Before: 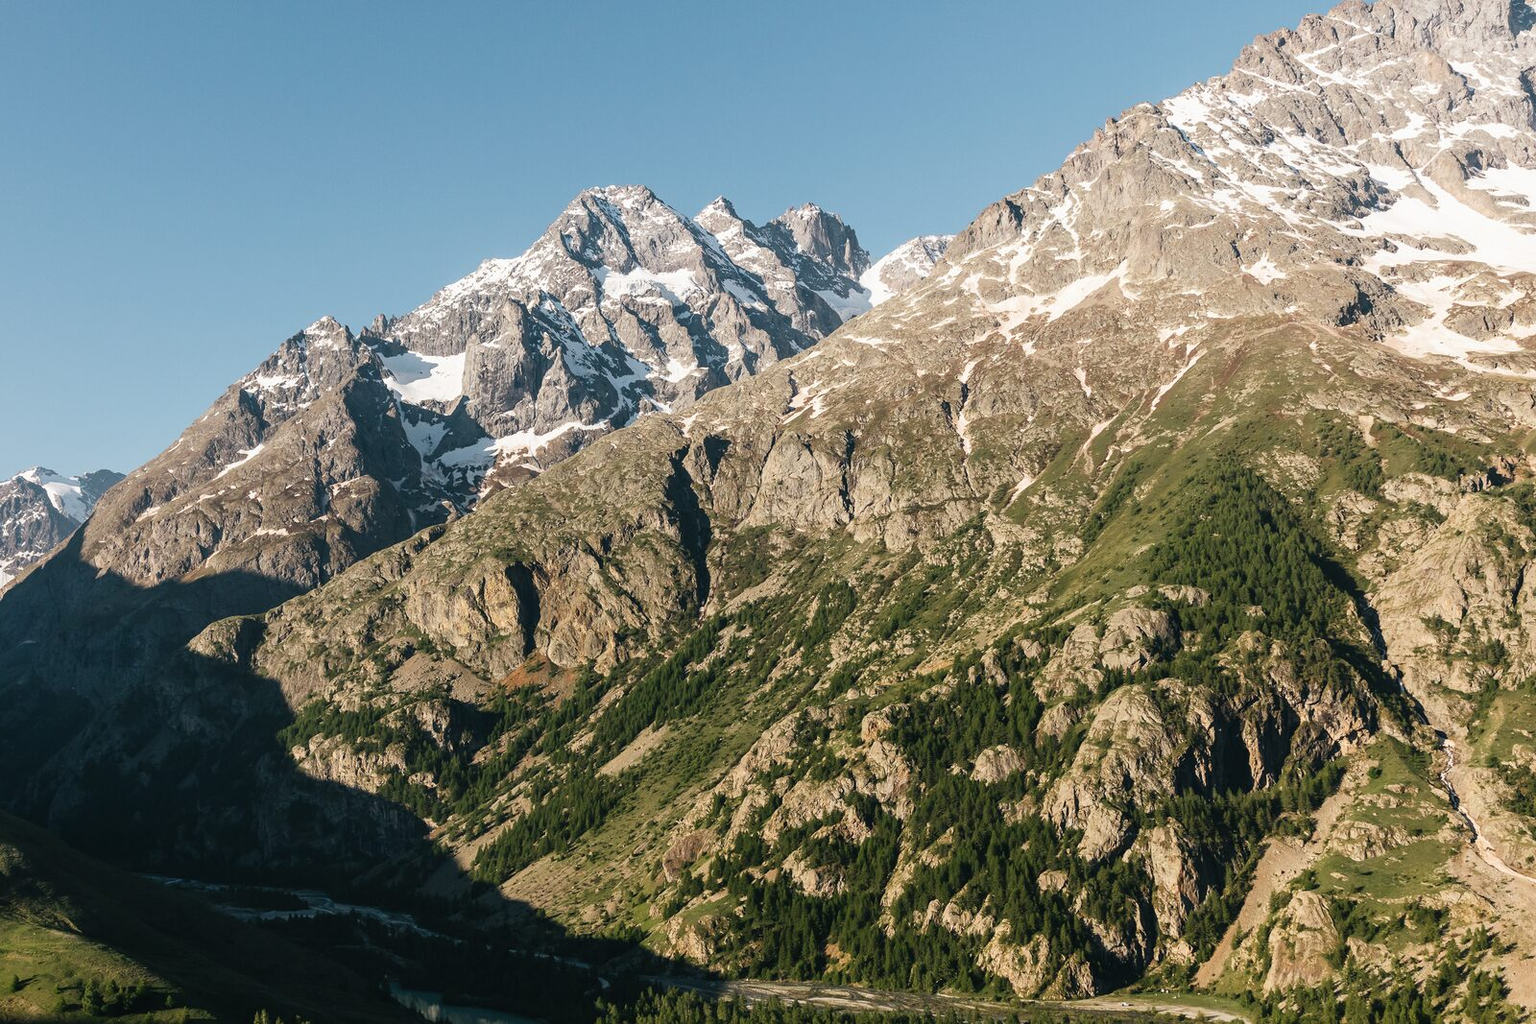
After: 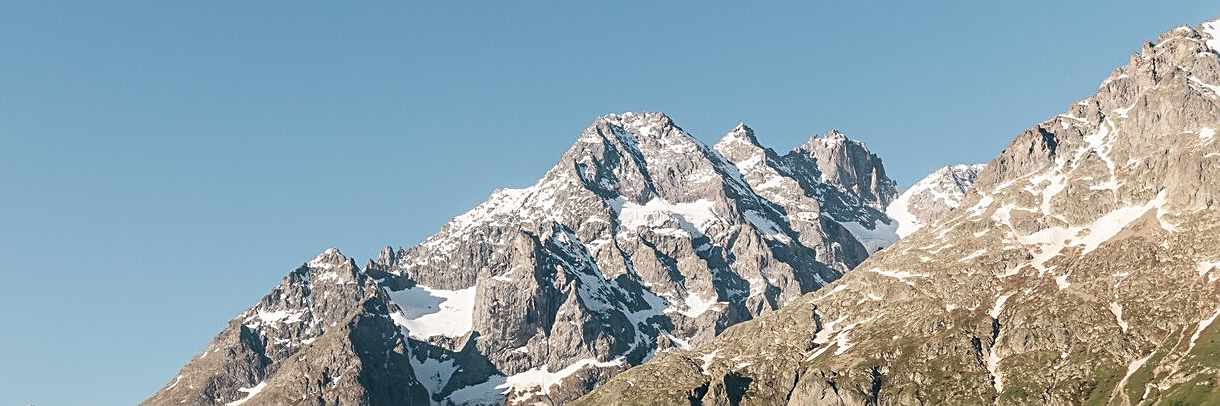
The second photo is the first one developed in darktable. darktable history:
crop: left 0.579%, top 7.627%, right 23.167%, bottom 54.275%
sharpen: on, module defaults
